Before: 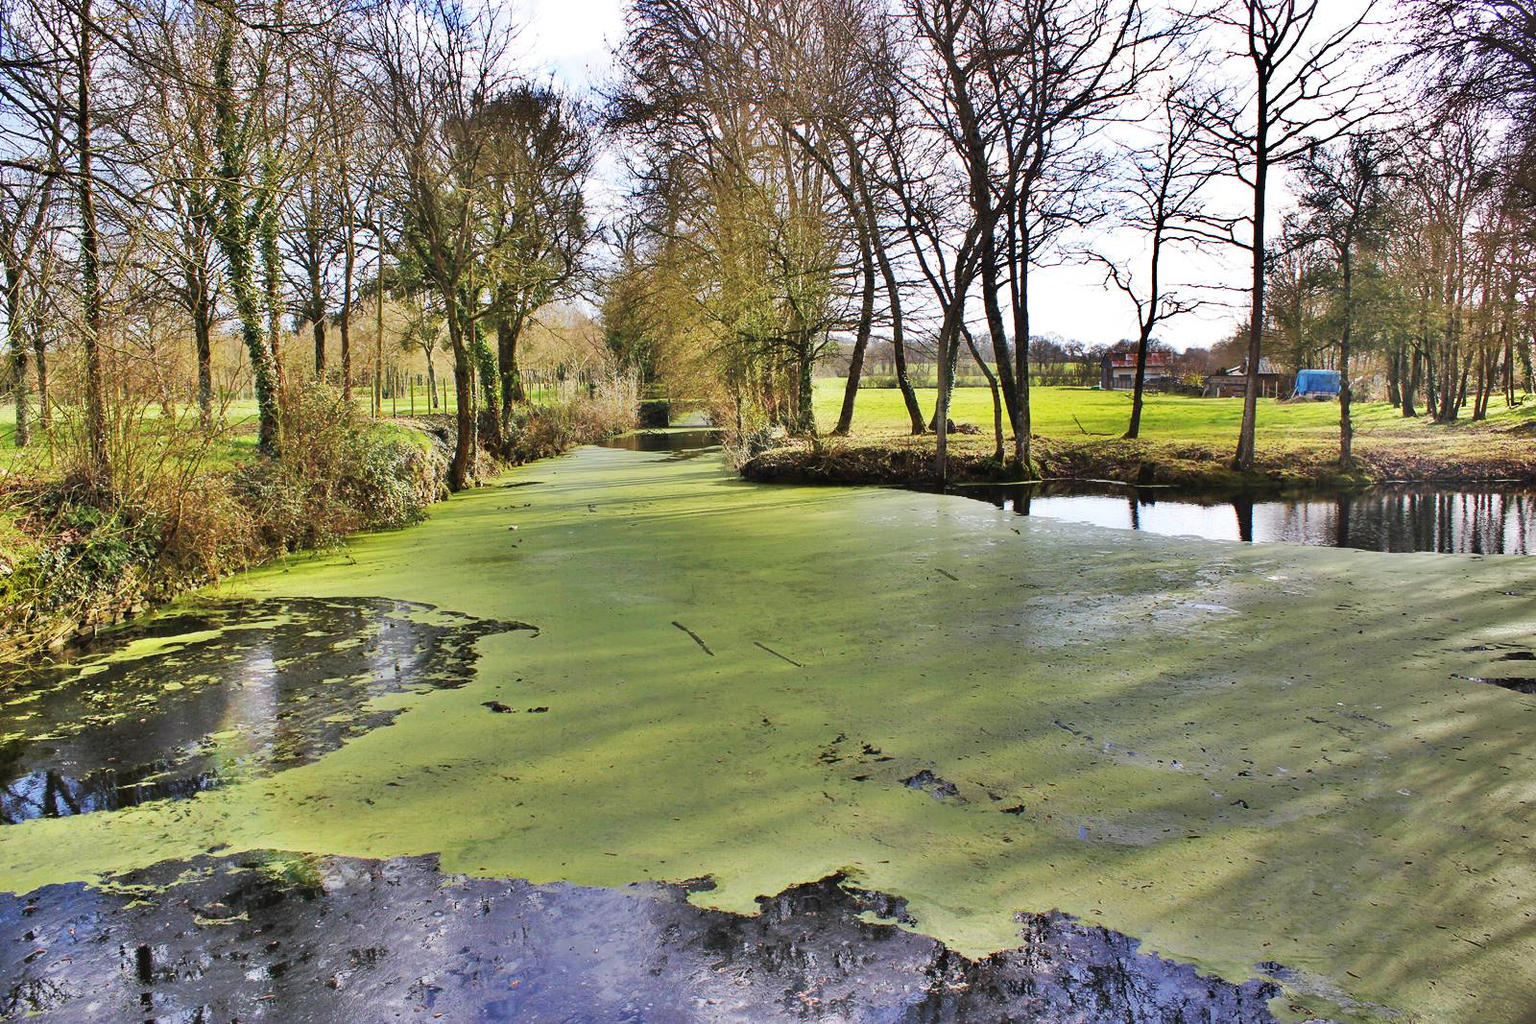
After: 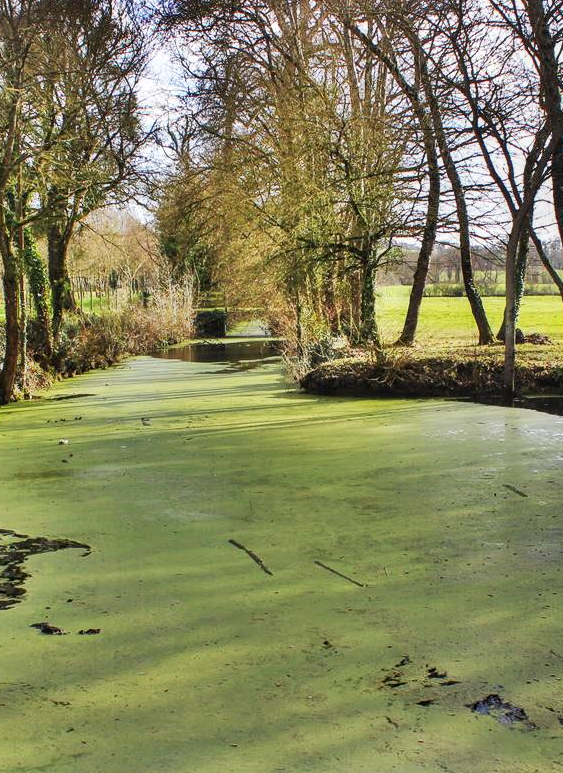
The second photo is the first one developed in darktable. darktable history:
local contrast: on, module defaults
crop and rotate: left 29.476%, top 10.214%, right 35.32%, bottom 17.333%
